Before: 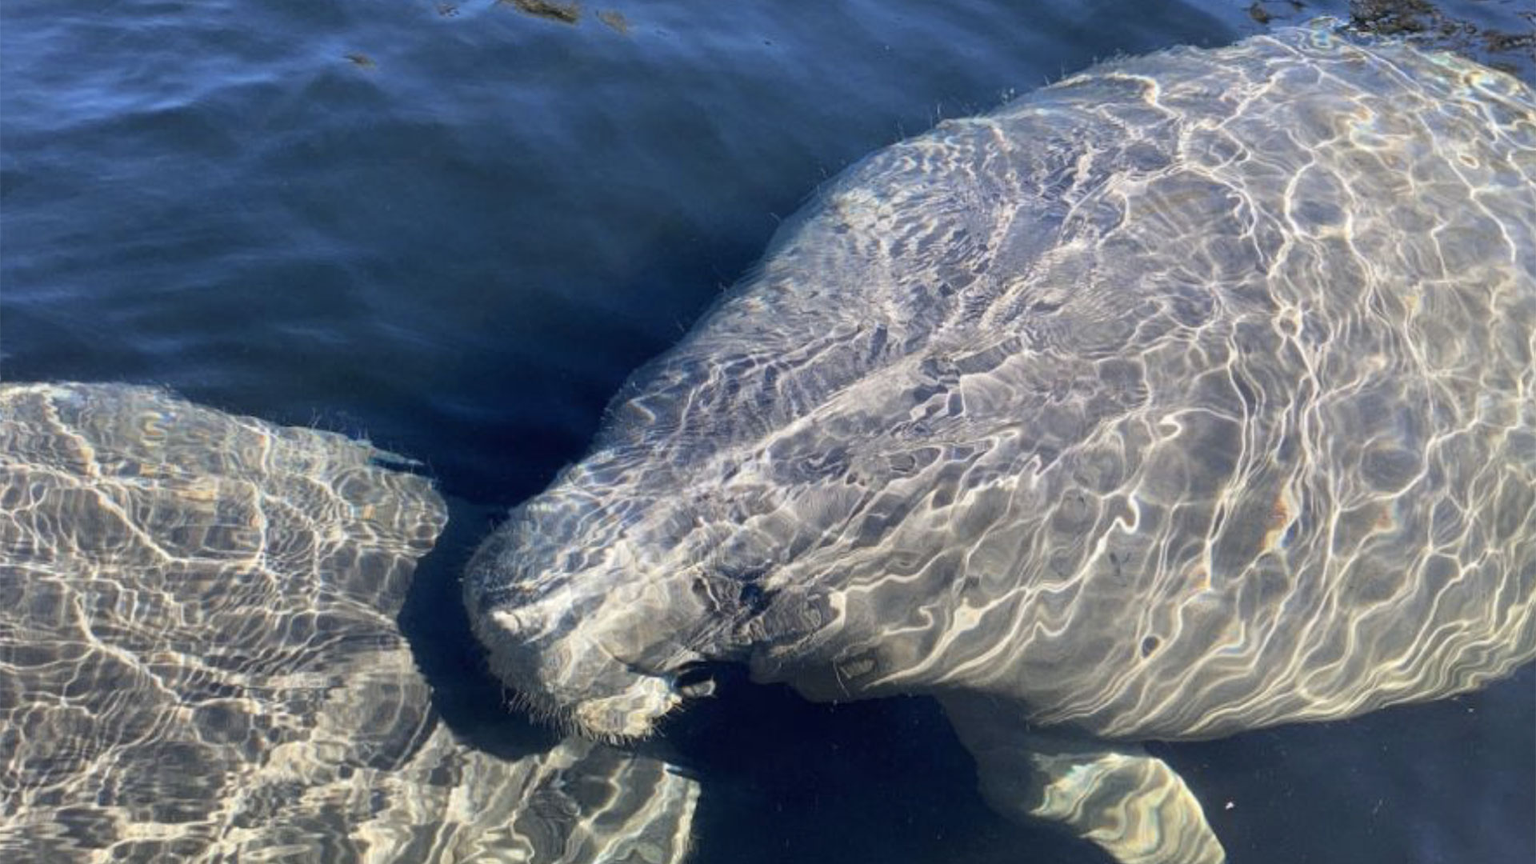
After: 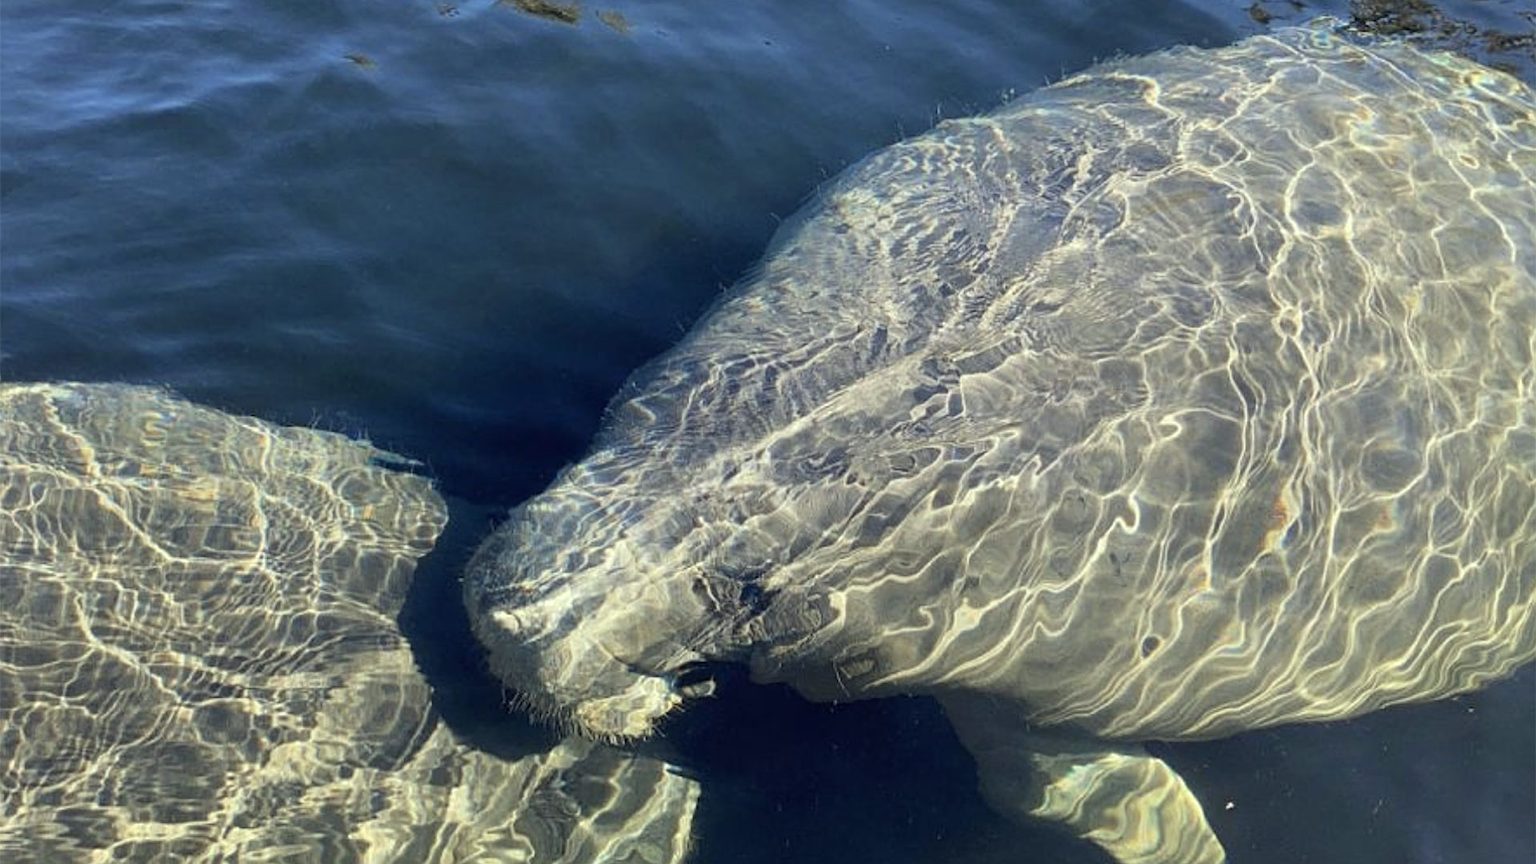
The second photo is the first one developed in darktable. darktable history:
color correction: highlights a* -5.89, highlights b* 11.33
sharpen: on, module defaults
